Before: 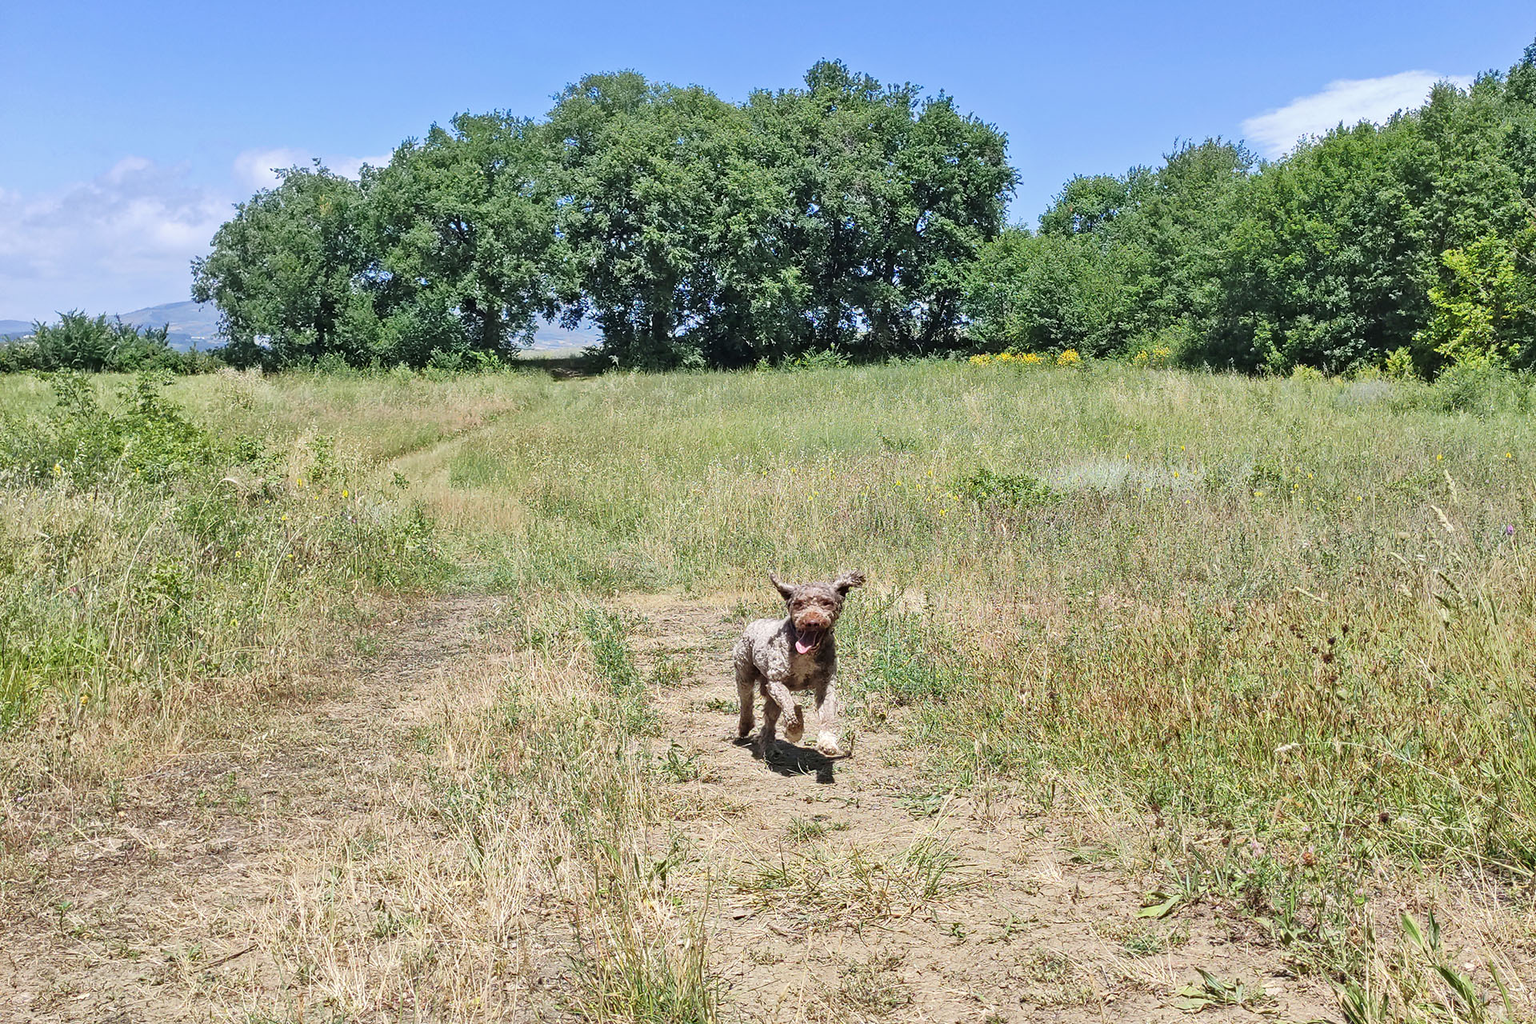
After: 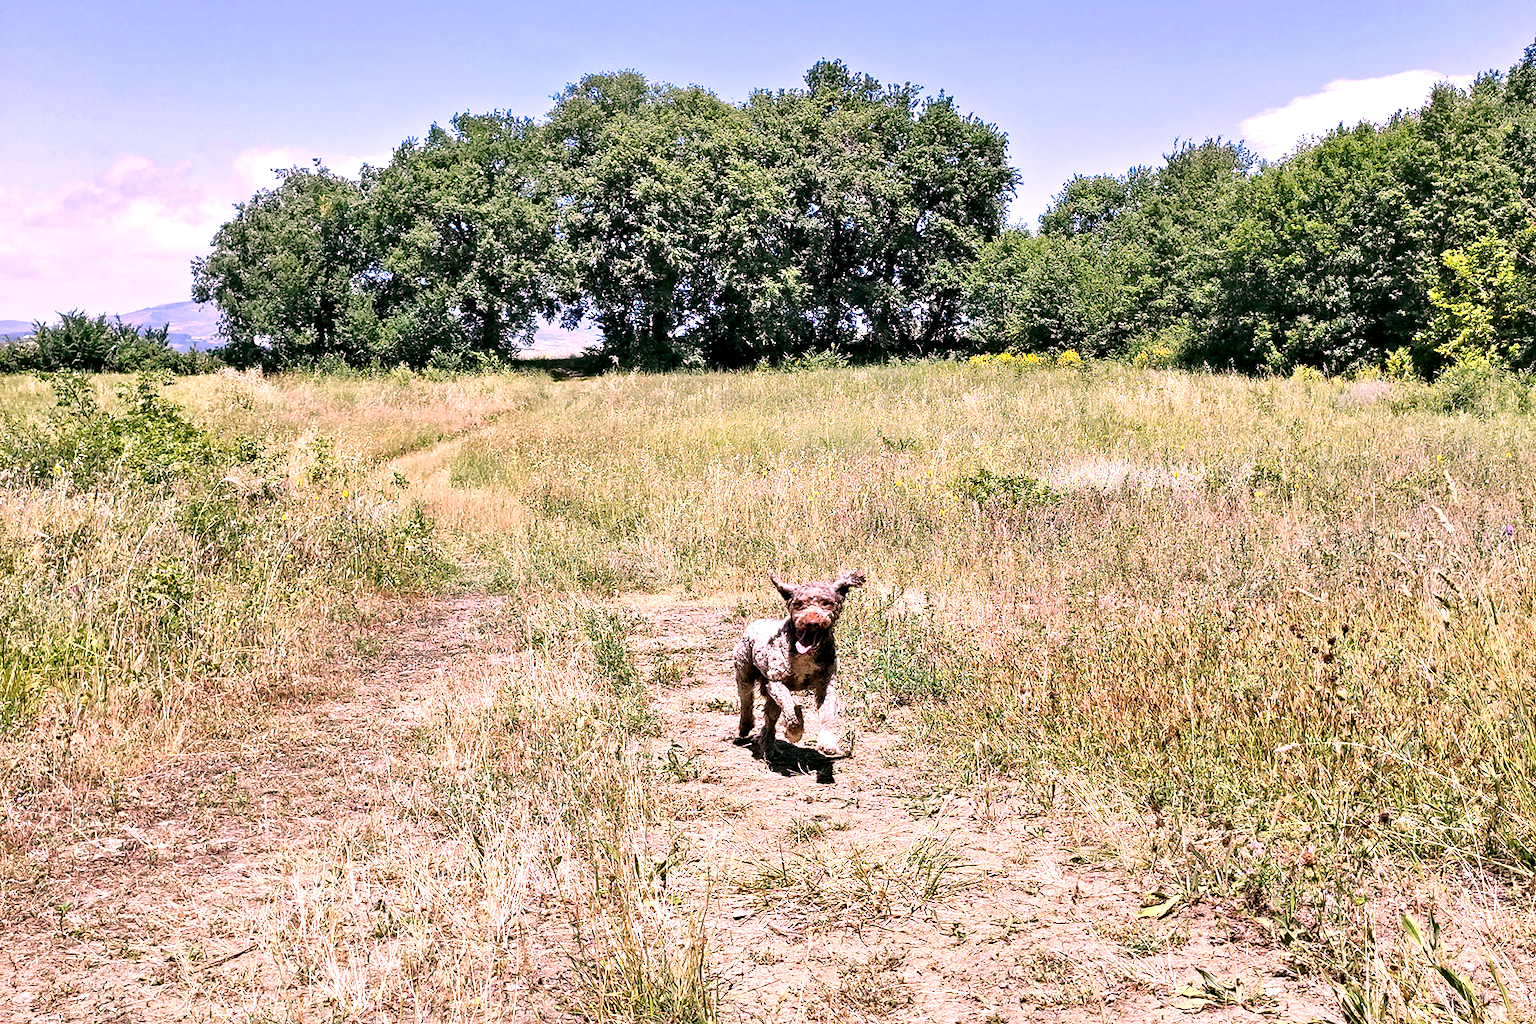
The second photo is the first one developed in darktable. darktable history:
white balance: red 1.188, blue 1.11
tone equalizer: -8 EV -0.417 EV, -7 EV -0.389 EV, -6 EV -0.333 EV, -5 EV -0.222 EV, -3 EV 0.222 EV, -2 EV 0.333 EV, -1 EV 0.389 EV, +0 EV 0.417 EV, edges refinement/feathering 500, mask exposure compensation -1.57 EV, preserve details no
contrast equalizer: octaves 7, y [[0.6 ×6], [0.55 ×6], [0 ×6], [0 ×6], [0 ×6]], mix 0.53
color correction: highlights a* 4.02, highlights b* 4.98, shadows a* -7.55, shadows b* 4.98
